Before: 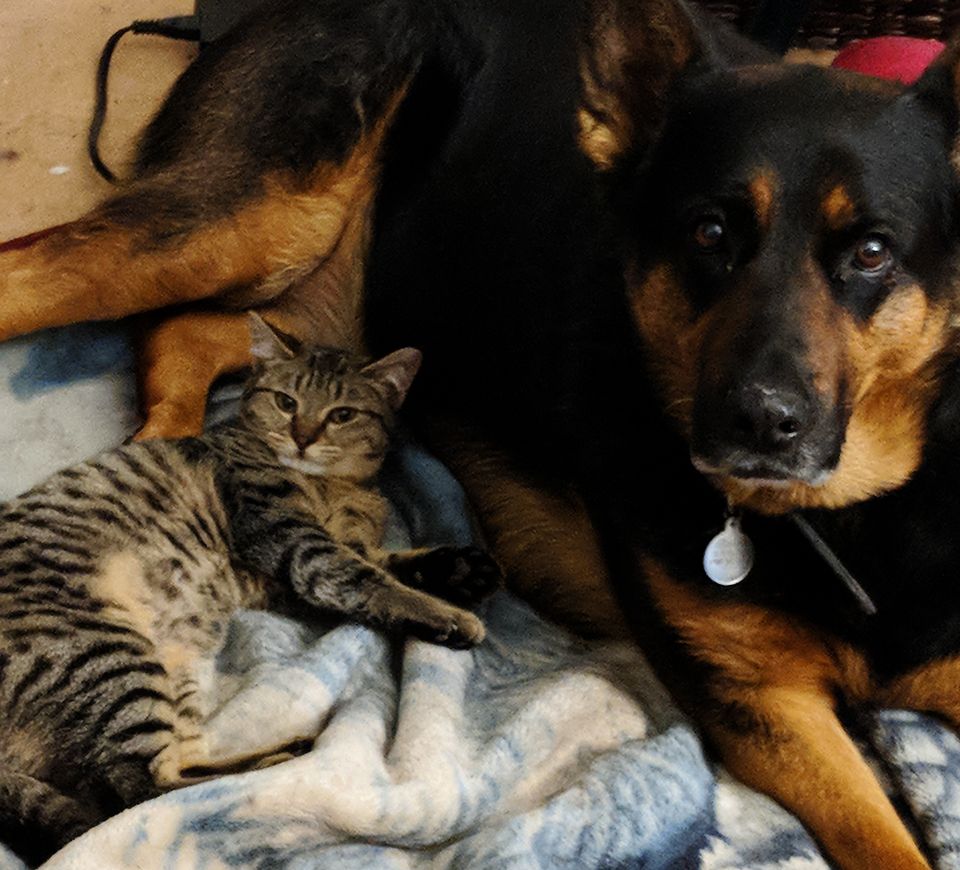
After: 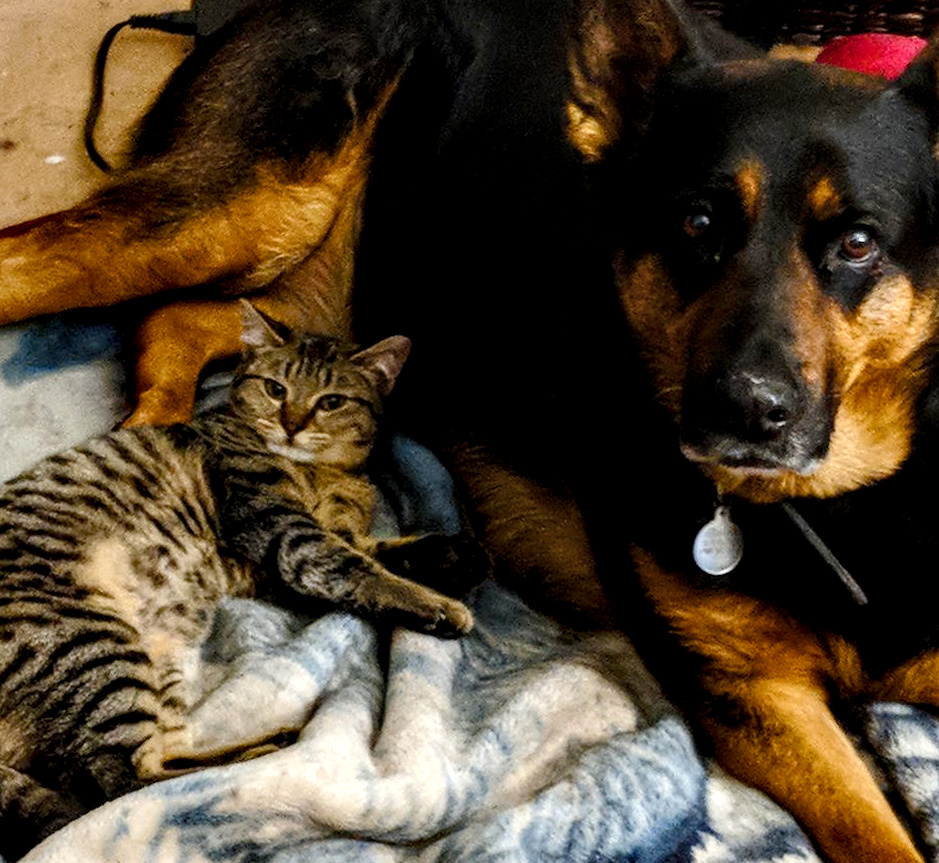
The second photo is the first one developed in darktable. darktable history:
color balance rgb: perceptual saturation grading › global saturation 20%, perceptual saturation grading › highlights -25%, perceptual saturation grading › shadows 50%
local contrast: highlights 60%, shadows 60%, detail 160%
rotate and perspective: rotation 0.226°, lens shift (vertical) -0.042, crop left 0.023, crop right 0.982, crop top 0.006, crop bottom 0.994
